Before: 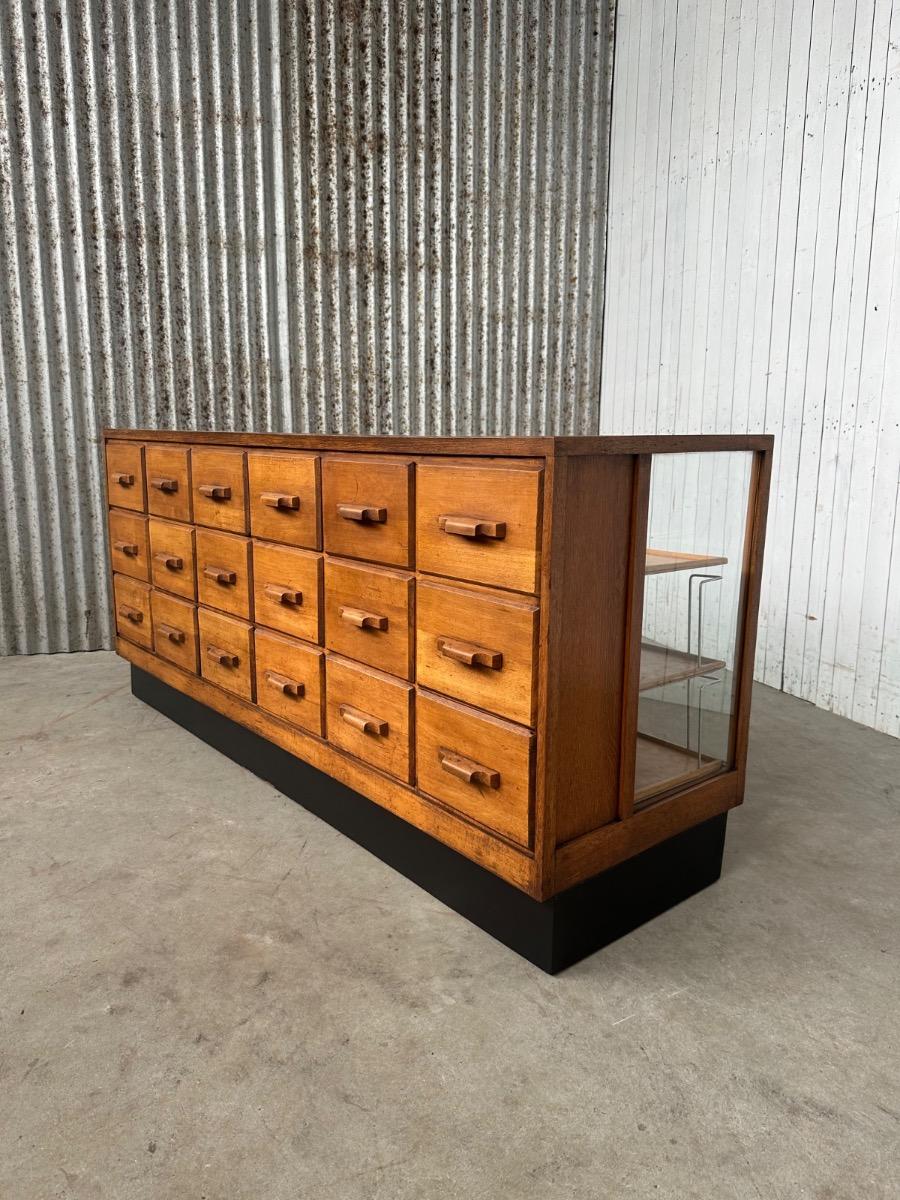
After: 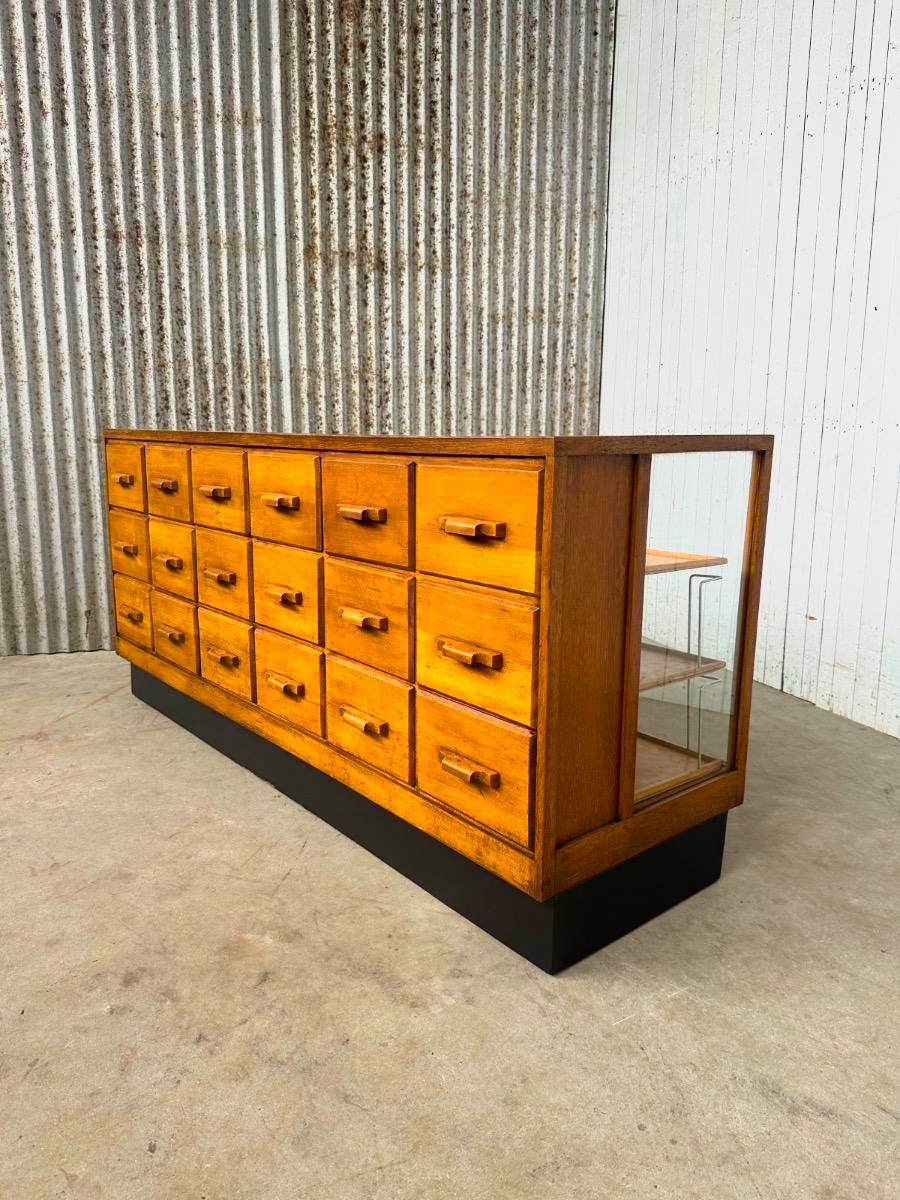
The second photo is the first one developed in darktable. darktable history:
base curve: curves: ch0 [(0, 0) (0.088, 0.125) (0.176, 0.251) (0.354, 0.501) (0.613, 0.749) (1, 0.877)]
contrast brightness saturation: saturation -0.048
color balance rgb: linear chroma grading › global chroma 49.46%, perceptual saturation grading › global saturation 0.757%, global vibrance 14.515%
